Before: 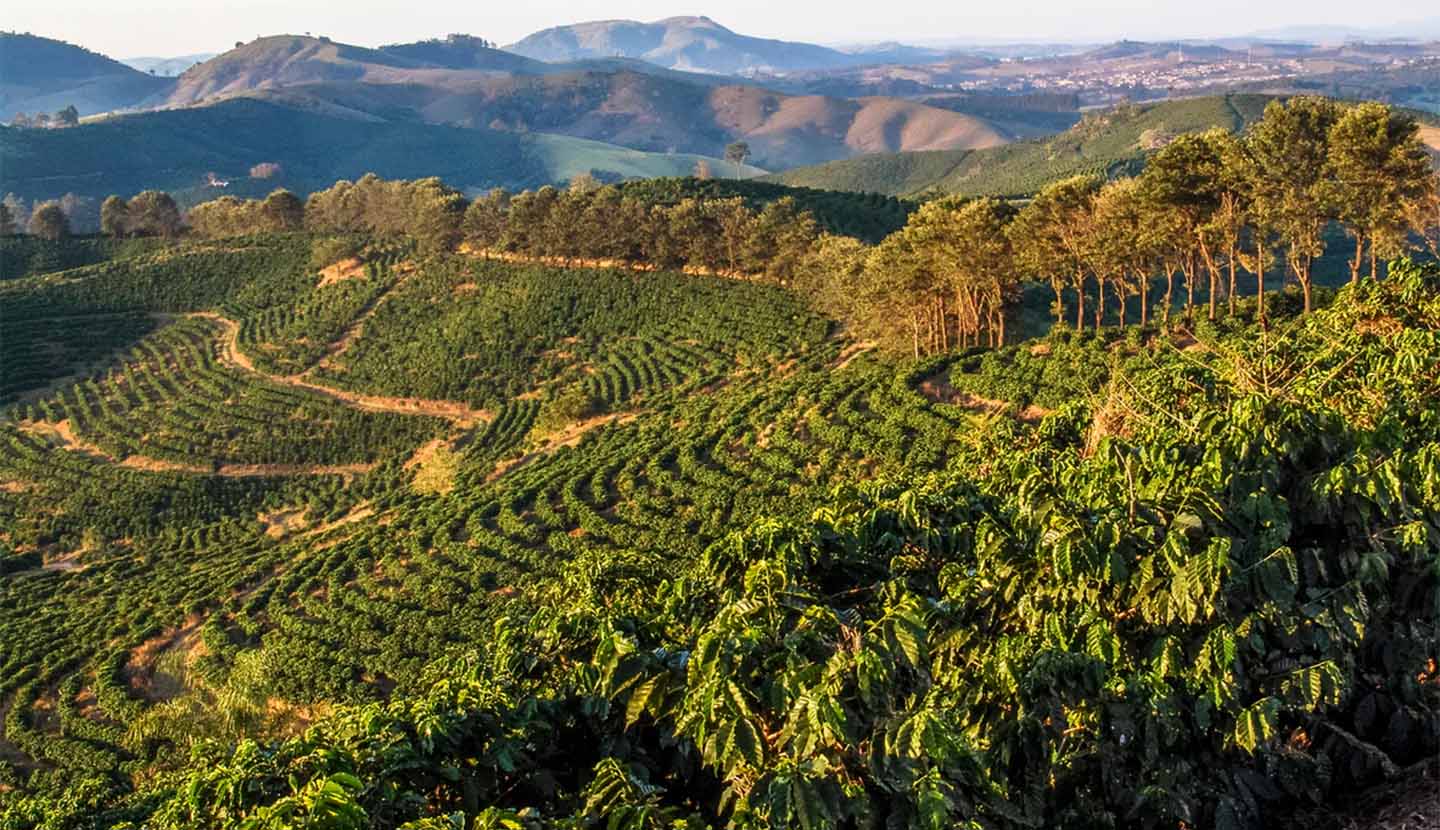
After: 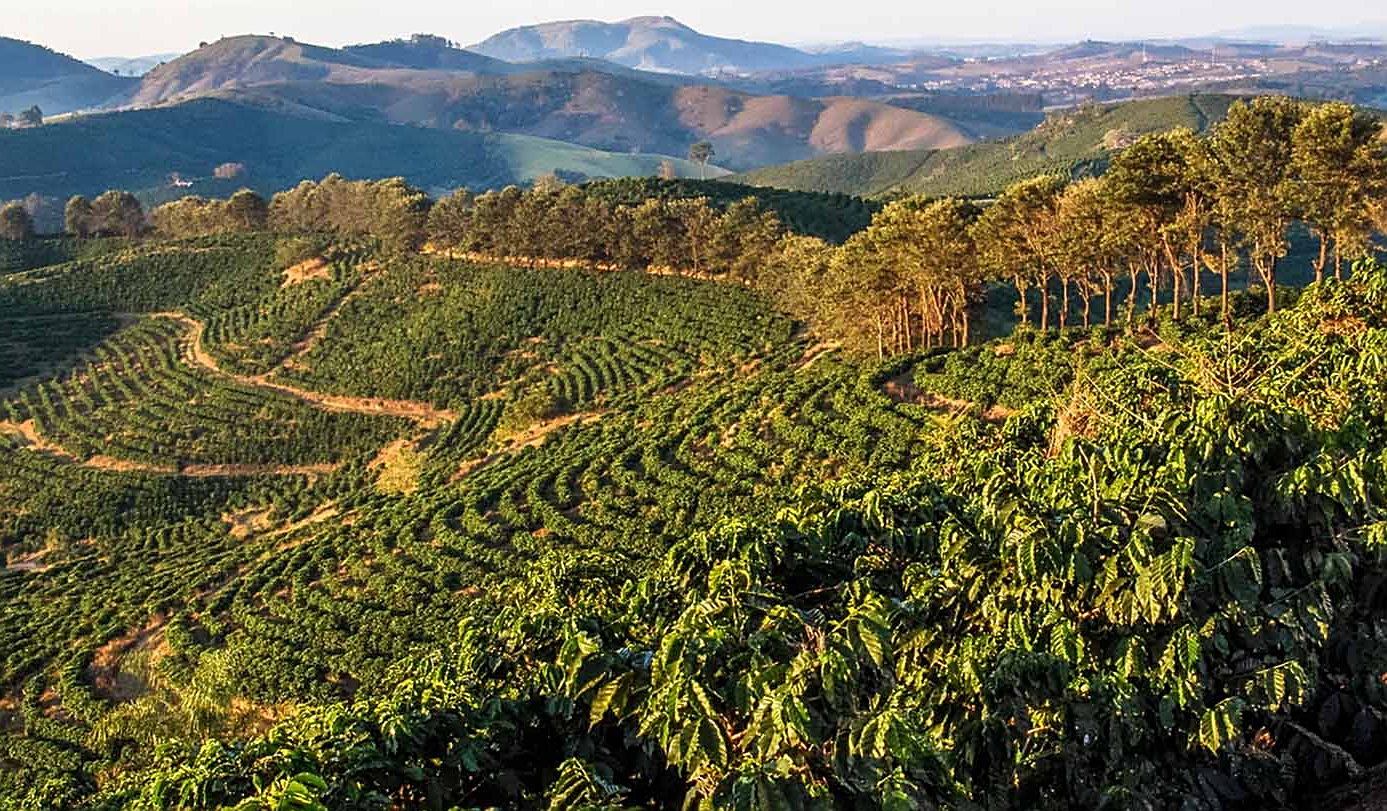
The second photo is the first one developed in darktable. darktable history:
crop and rotate: left 2.536%, right 1.107%, bottom 2.246%
sharpen: on, module defaults
